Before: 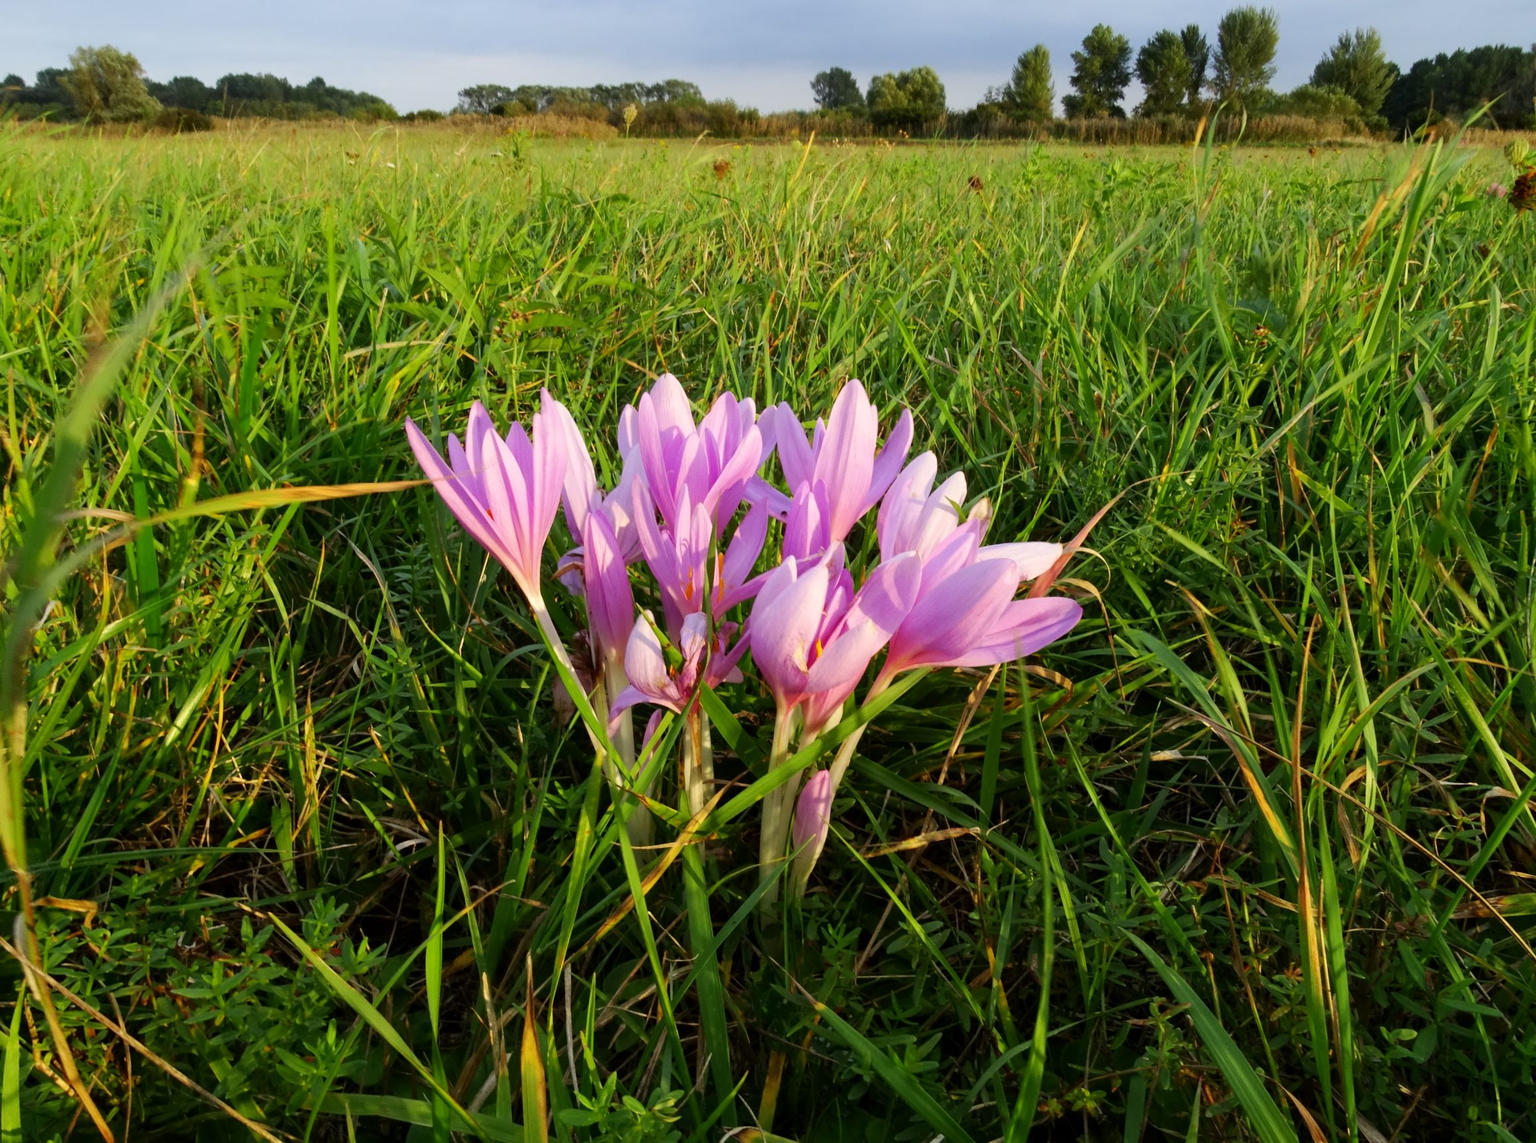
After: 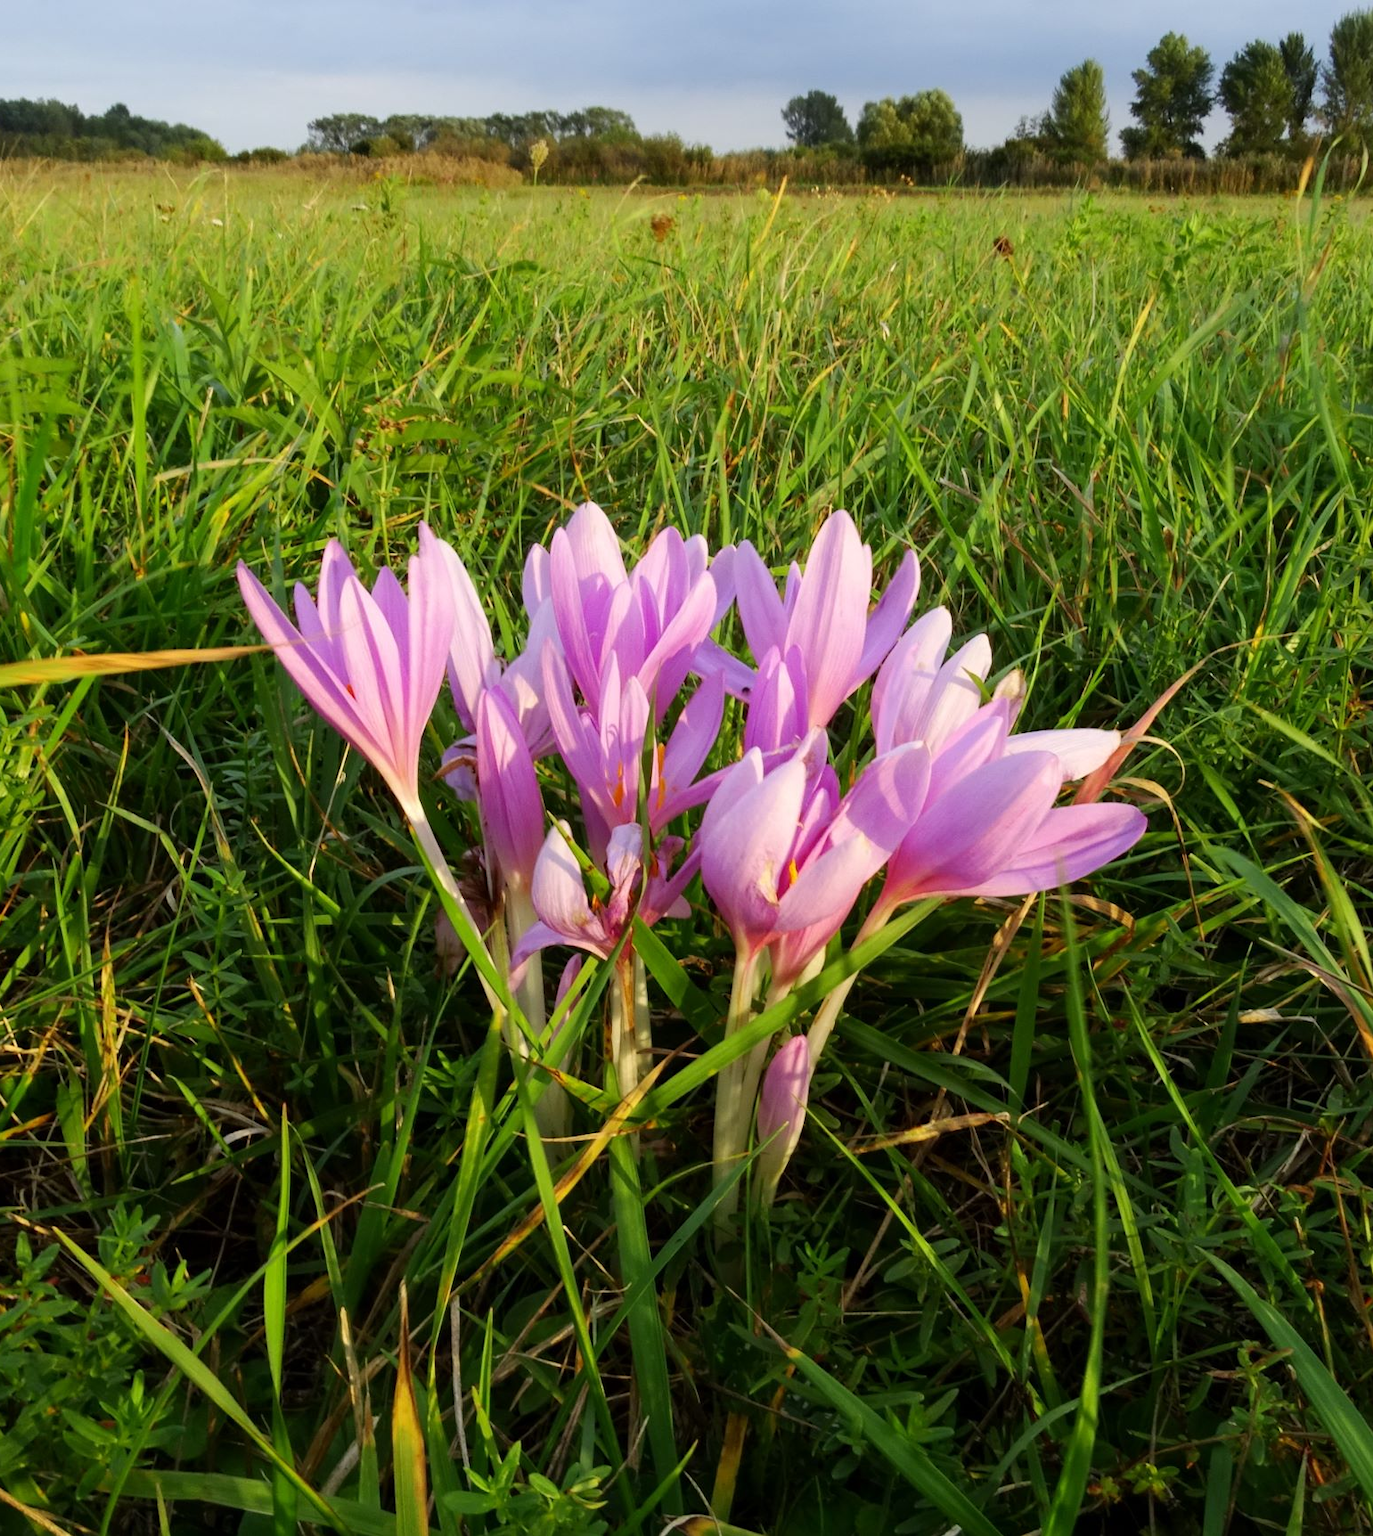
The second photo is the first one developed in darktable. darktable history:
crop and rotate: left 14.956%, right 18.496%
